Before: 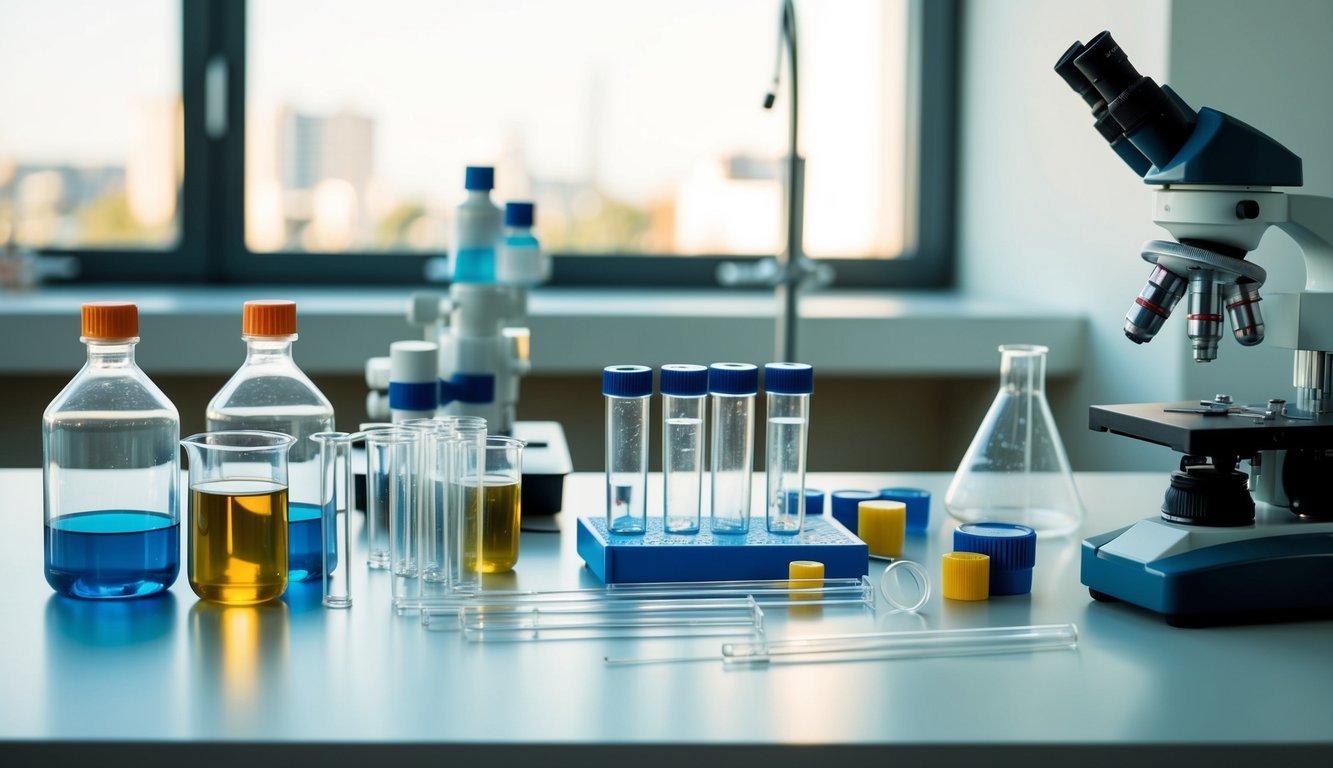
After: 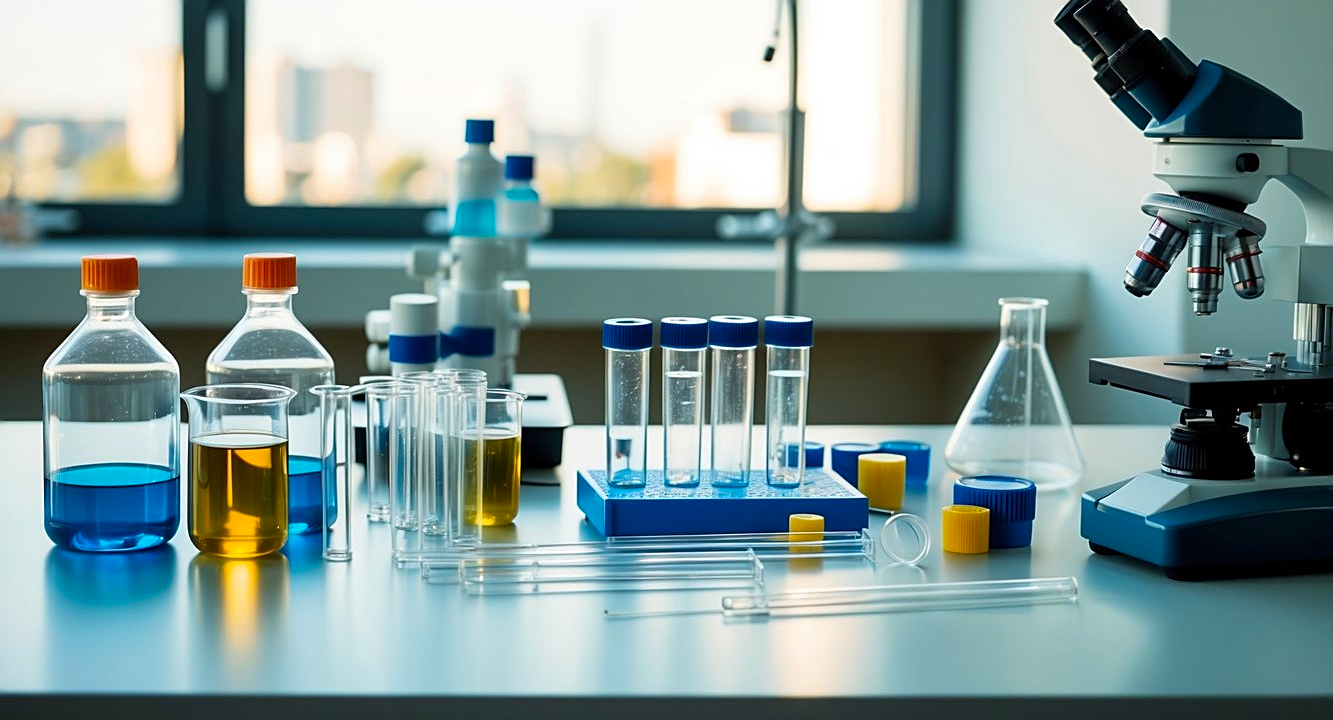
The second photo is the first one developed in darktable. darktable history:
contrast brightness saturation: saturation 0.18
sharpen: on, module defaults
crop and rotate: top 6.25%
